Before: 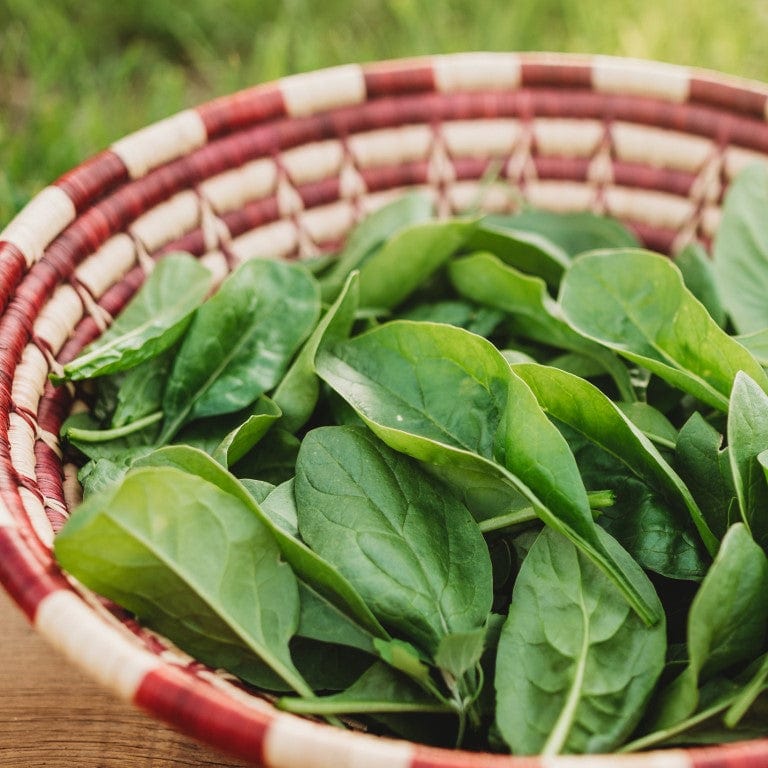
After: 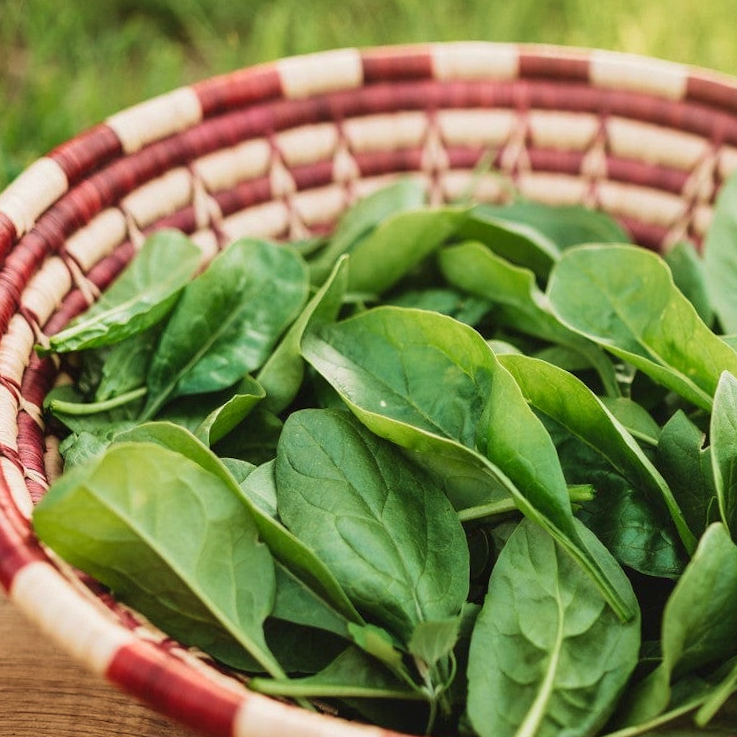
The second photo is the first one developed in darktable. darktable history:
contrast equalizer: y [[0.518, 0.517, 0.501, 0.5, 0.5, 0.5], [0.5 ×6], [0.5 ×6], [0 ×6], [0 ×6]]
velvia: on, module defaults
crop and rotate: angle -2.38°
